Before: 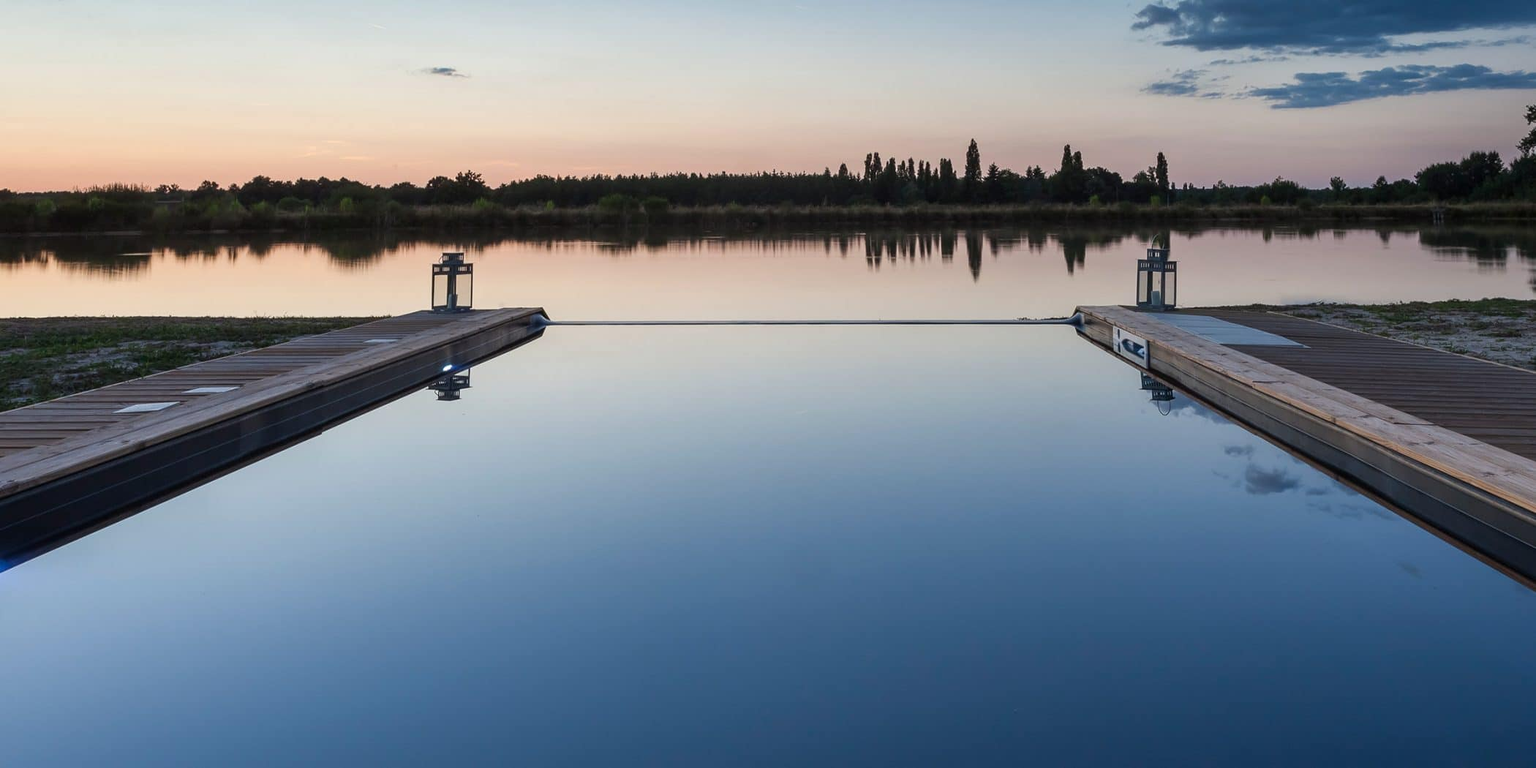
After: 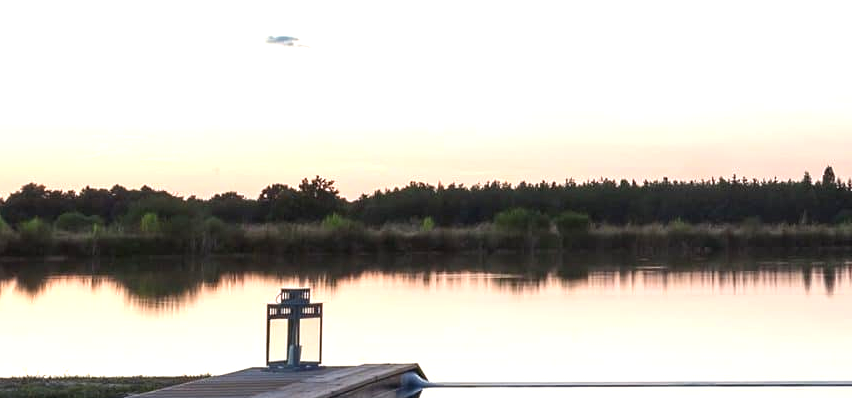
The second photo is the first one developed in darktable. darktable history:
exposure: black level correction 0.001, exposure 0.955 EV, compensate exposure bias true, compensate highlight preservation false
crop: left 15.452%, top 5.459%, right 43.956%, bottom 56.62%
